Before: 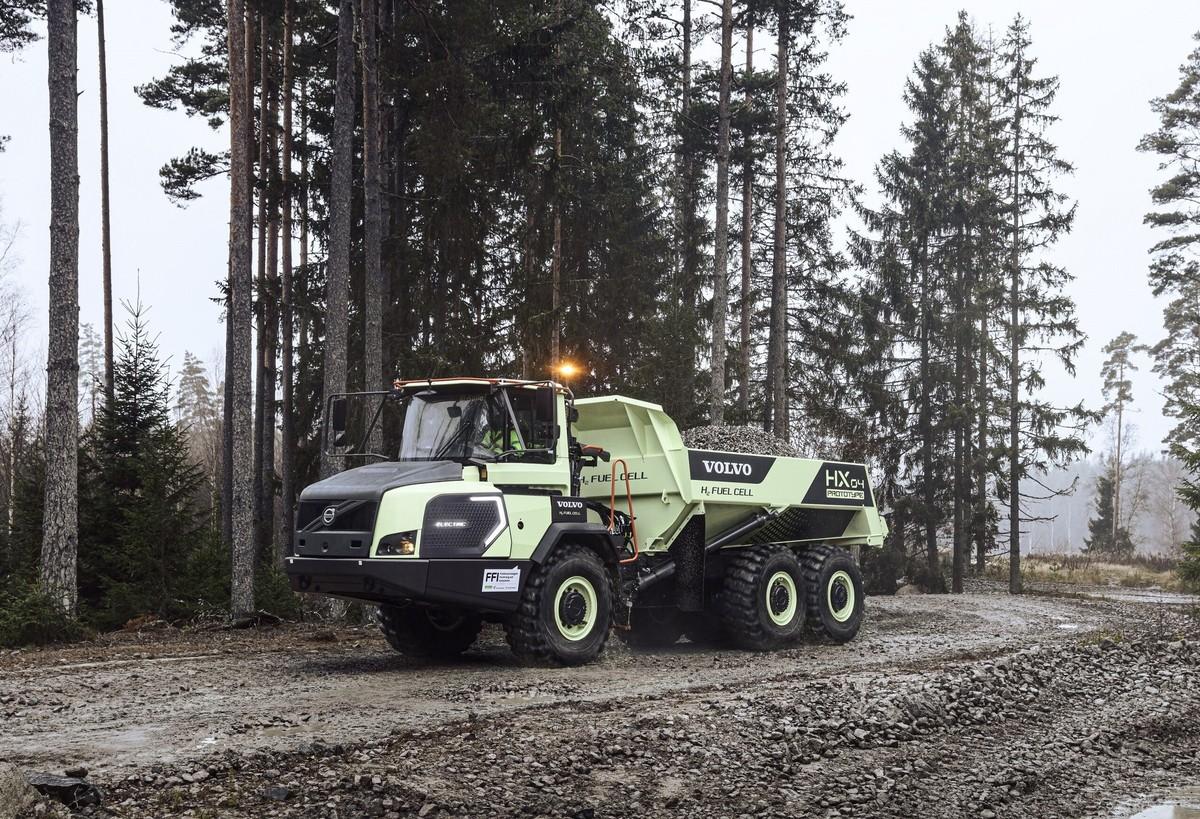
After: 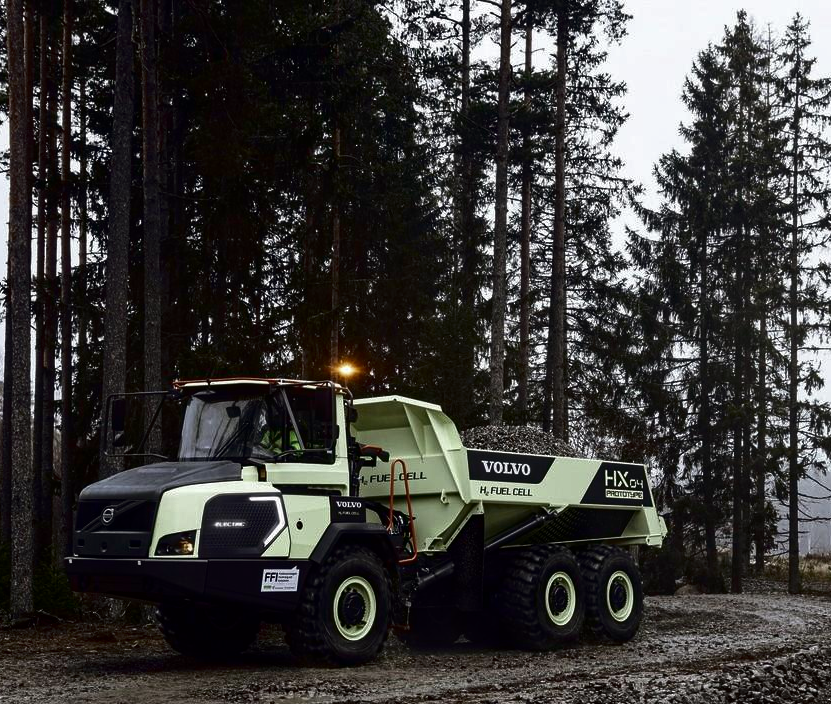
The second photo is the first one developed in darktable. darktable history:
crop: left 18.479%, right 12.2%, bottom 13.971%
contrast brightness saturation: brightness -0.52
